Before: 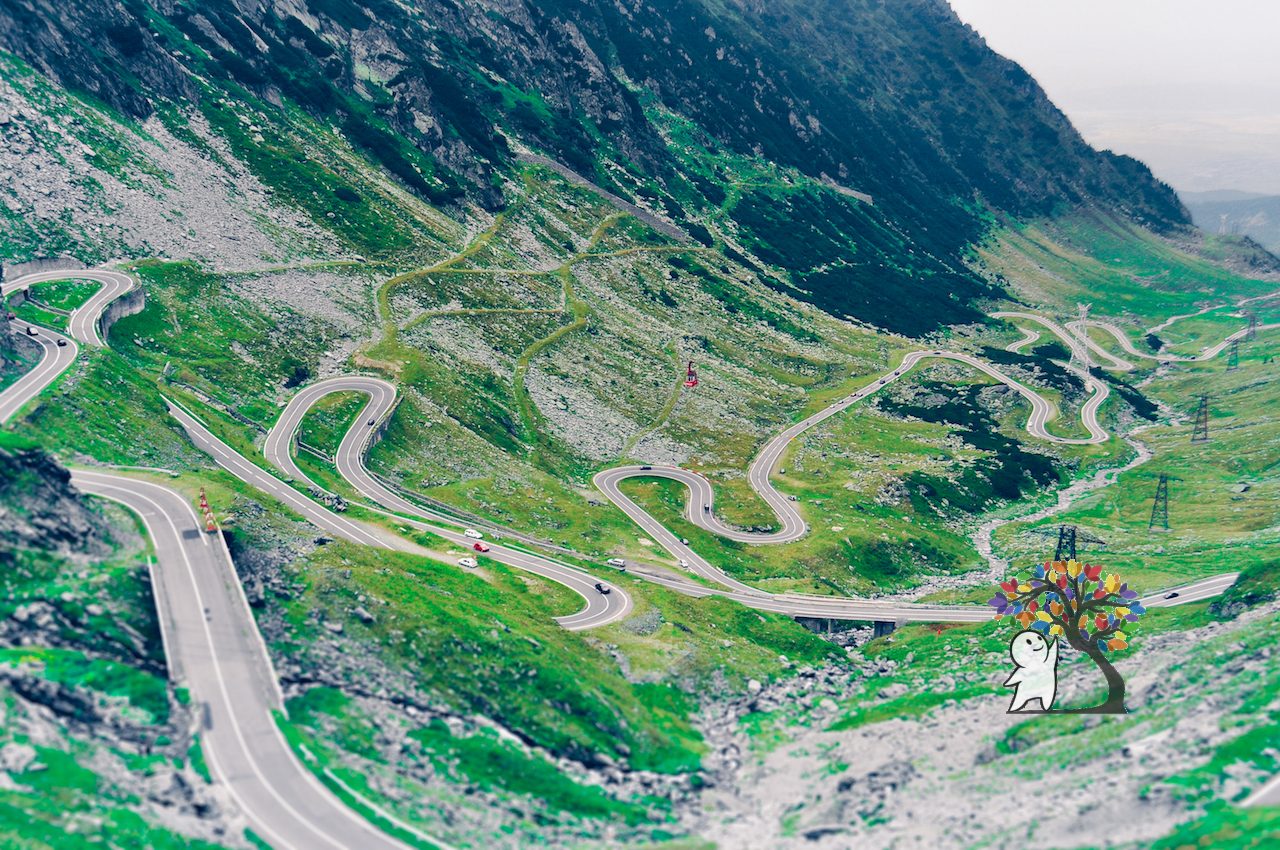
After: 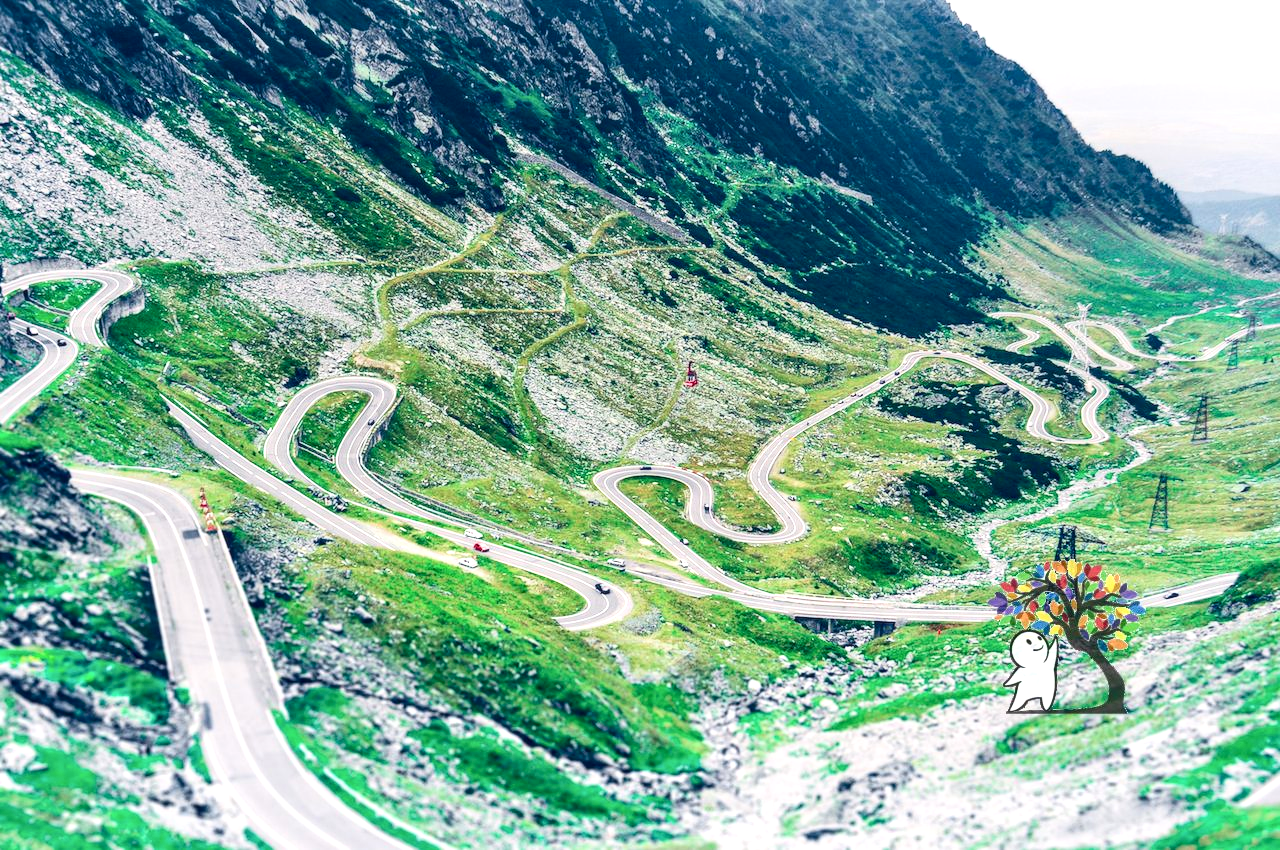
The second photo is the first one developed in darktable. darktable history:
local contrast: on, module defaults
contrast brightness saturation: contrast 0.22
exposure: black level correction 0, exposure 0.5 EV, compensate exposure bias true, compensate highlight preservation false
